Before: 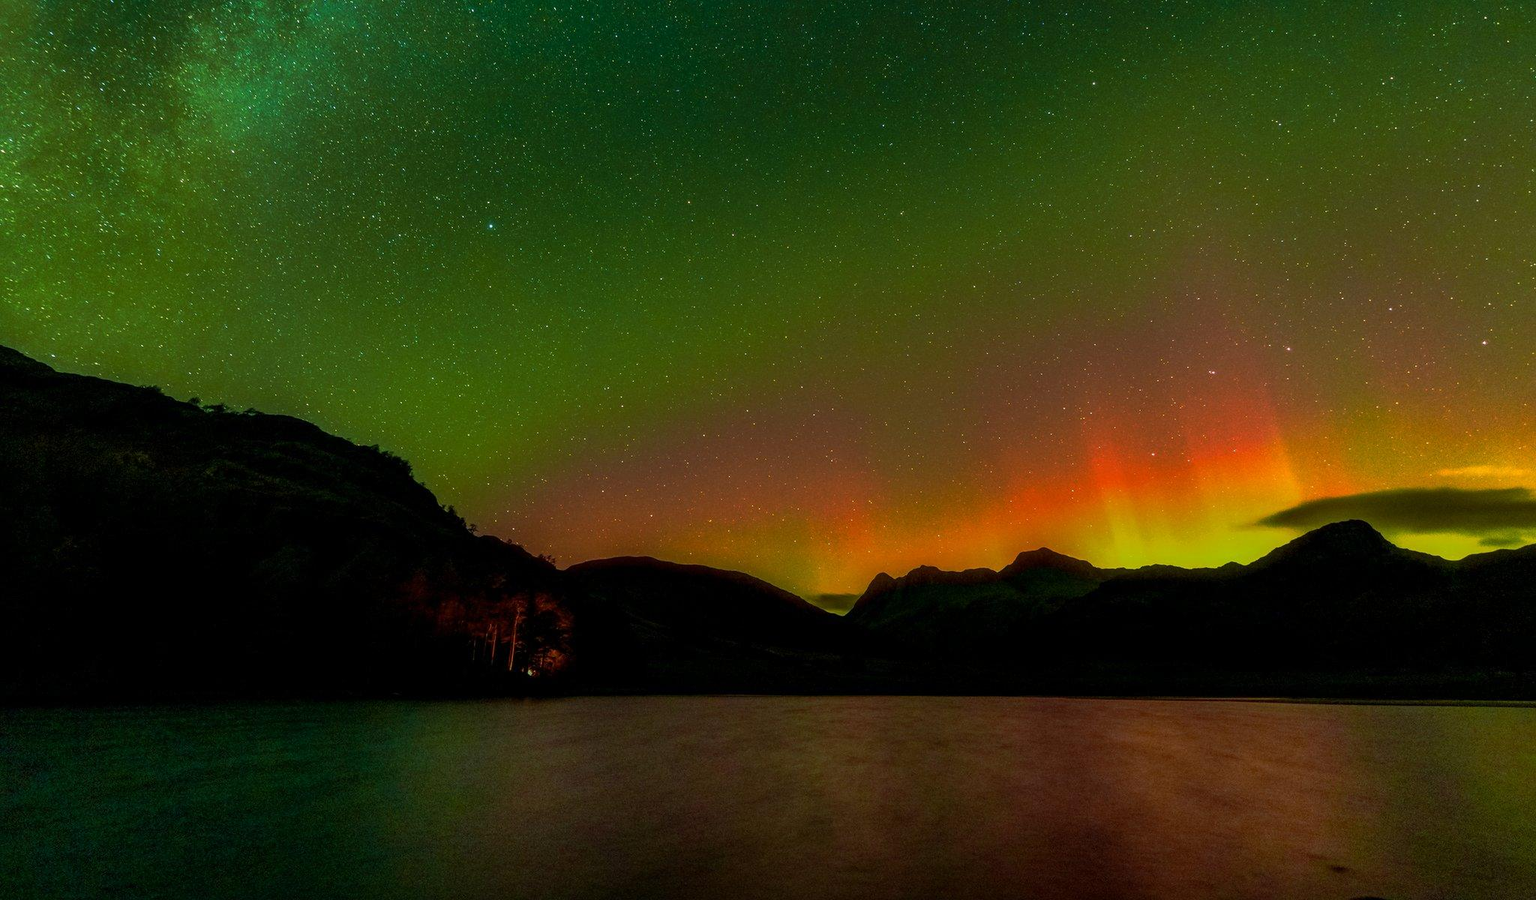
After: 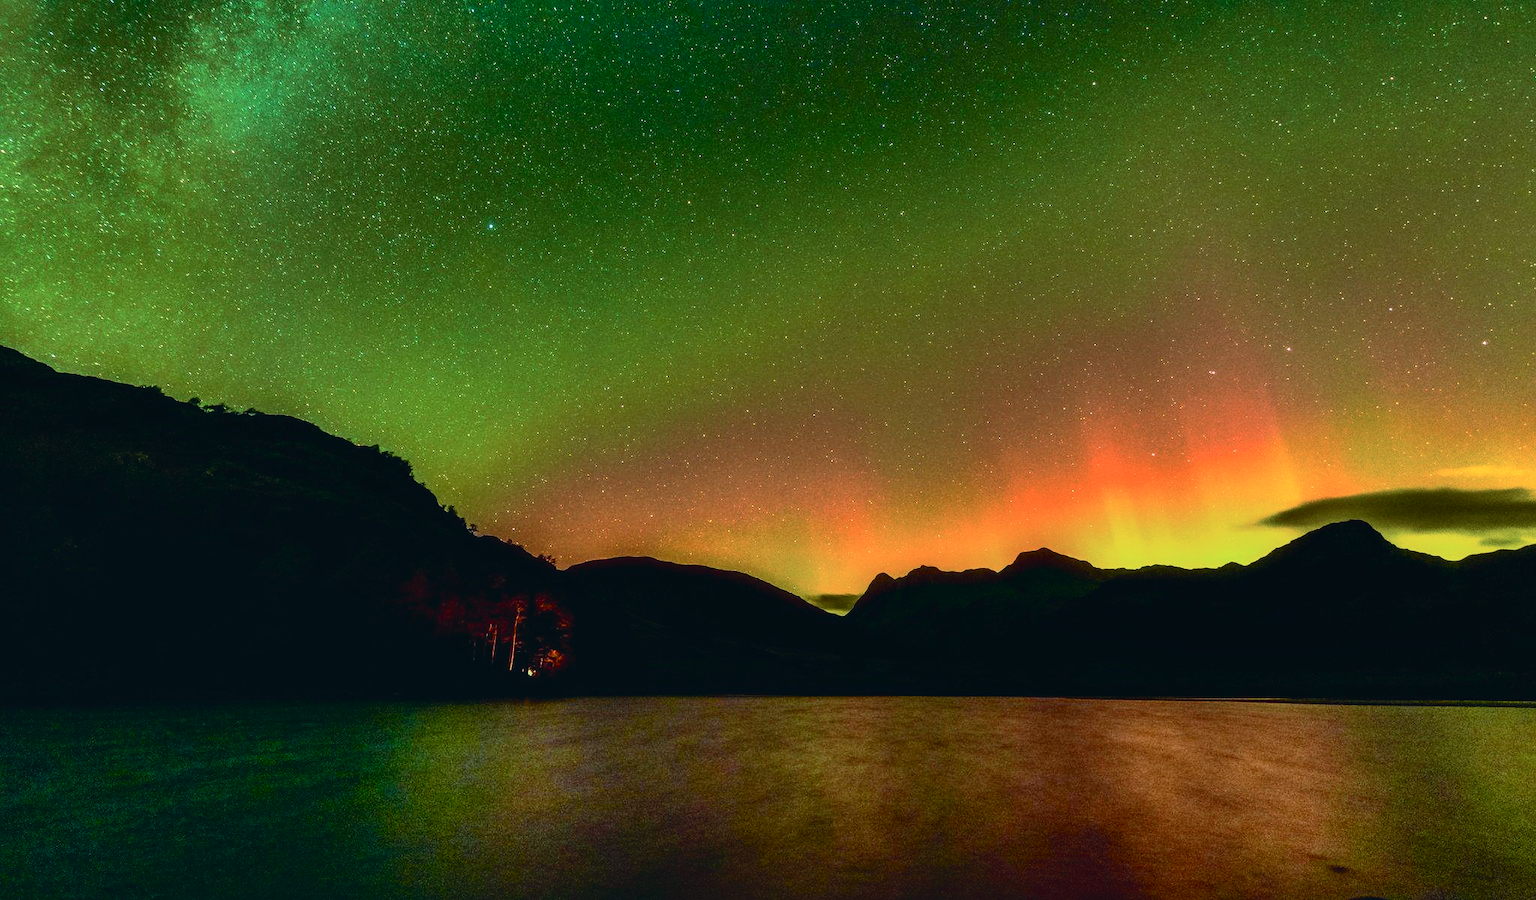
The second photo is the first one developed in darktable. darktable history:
tone curve: curves: ch0 [(0, 0.023) (0.087, 0.065) (0.184, 0.168) (0.45, 0.54) (0.57, 0.683) (0.722, 0.825) (0.877, 0.948) (1, 1)]; ch1 [(0, 0) (0.388, 0.369) (0.44, 0.44) (0.489, 0.481) (0.534, 0.528) (0.657, 0.655) (1, 1)]; ch2 [(0, 0) (0.353, 0.317) (0.408, 0.427) (0.472, 0.46) (0.5, 0.488) (0.537, 0.518) (0.576, 0.592) (0.625, 0.631) (1, 1)], color space Lab, independent channels, preserve colors none
shadows and highlights: radius 263.48, soften with gaussian
